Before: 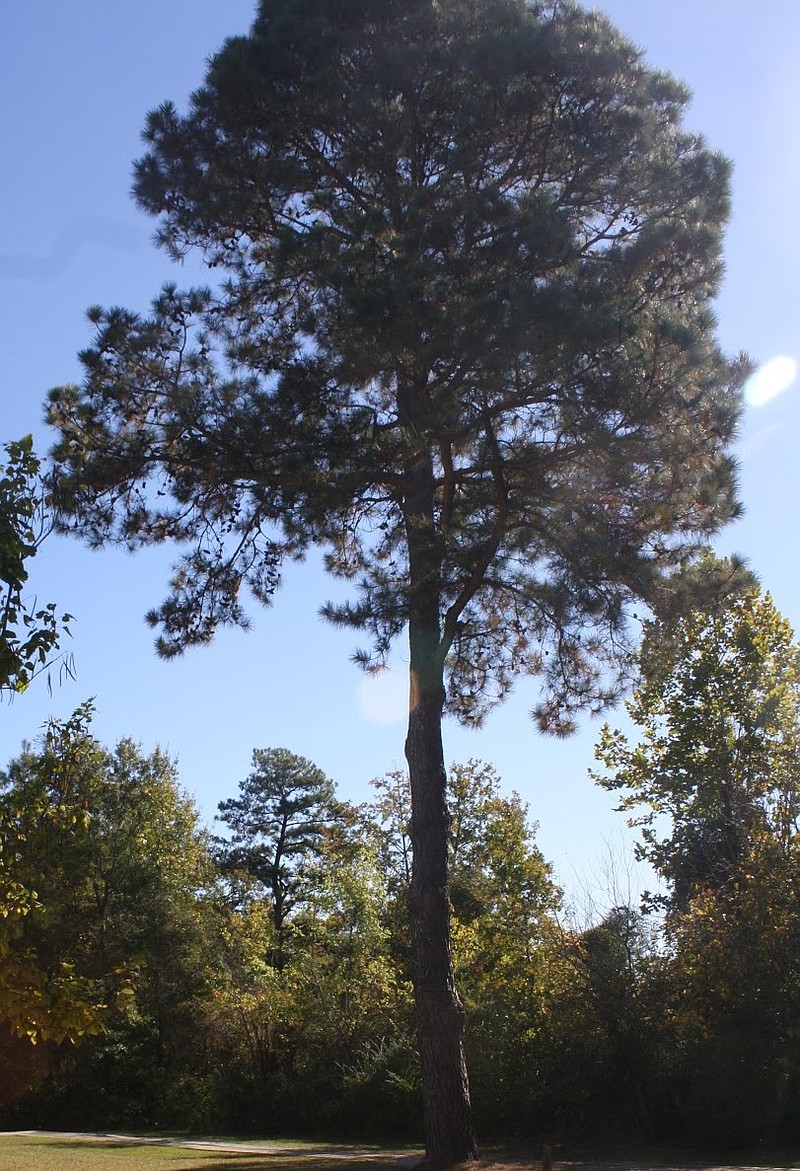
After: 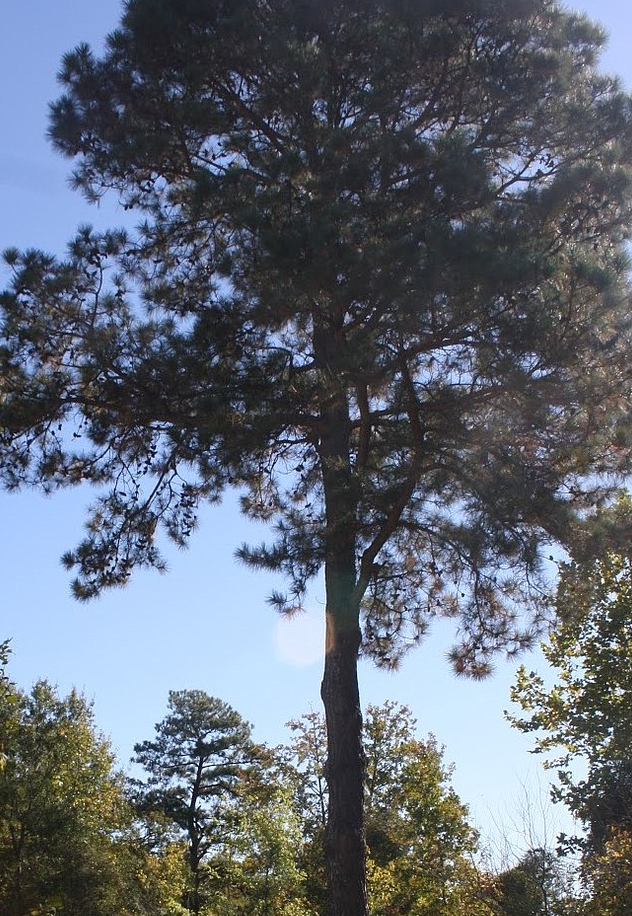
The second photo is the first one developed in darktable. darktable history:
crop and rotate: left 10.557%, top 5.037%, right 10.368%, bottom 16.713%
